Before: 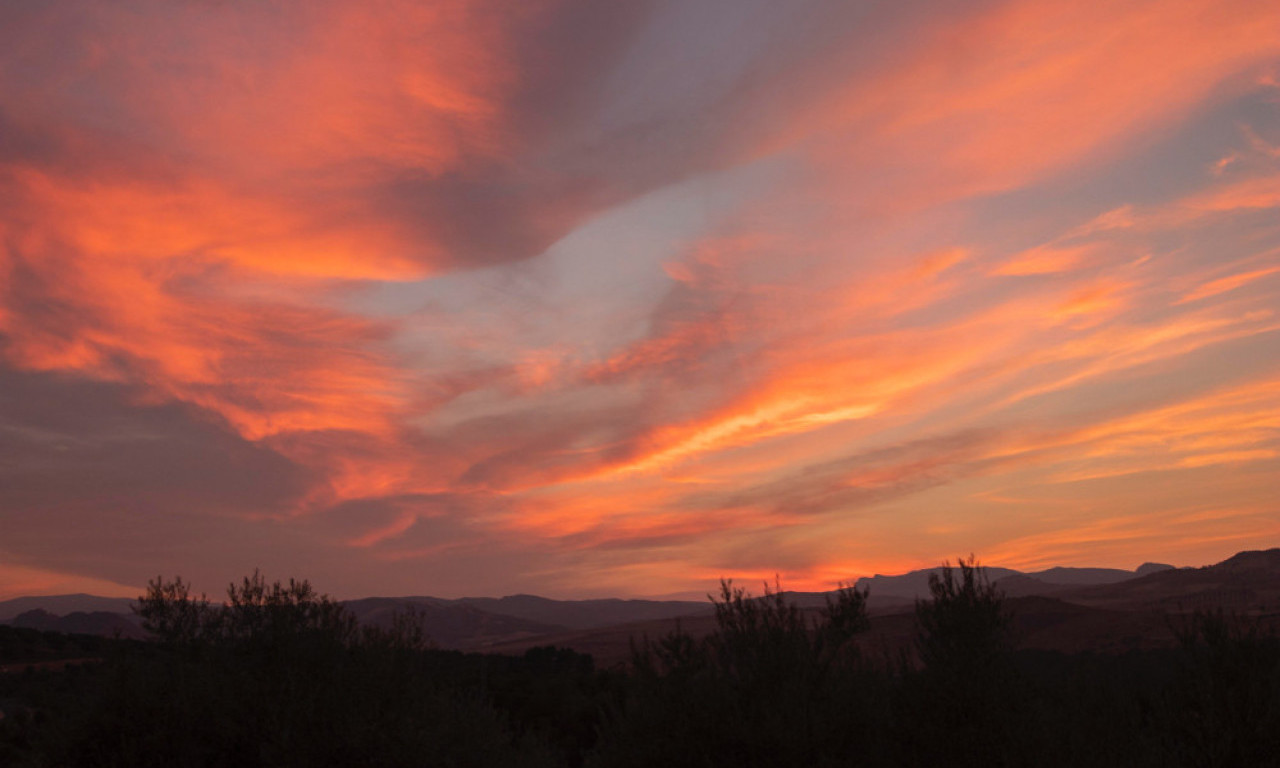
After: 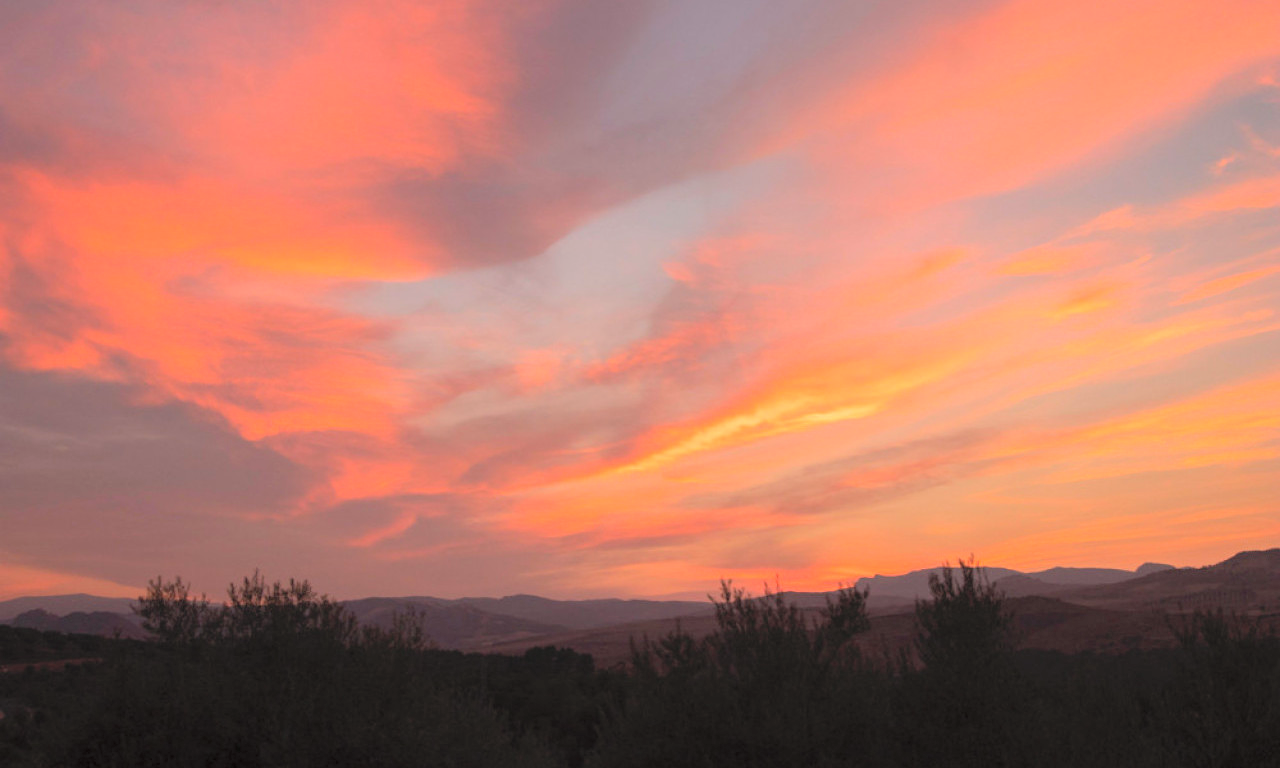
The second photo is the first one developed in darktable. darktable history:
contrast brightness saturation: contrast 0.097, brightness 0.307, saturation 0.141
